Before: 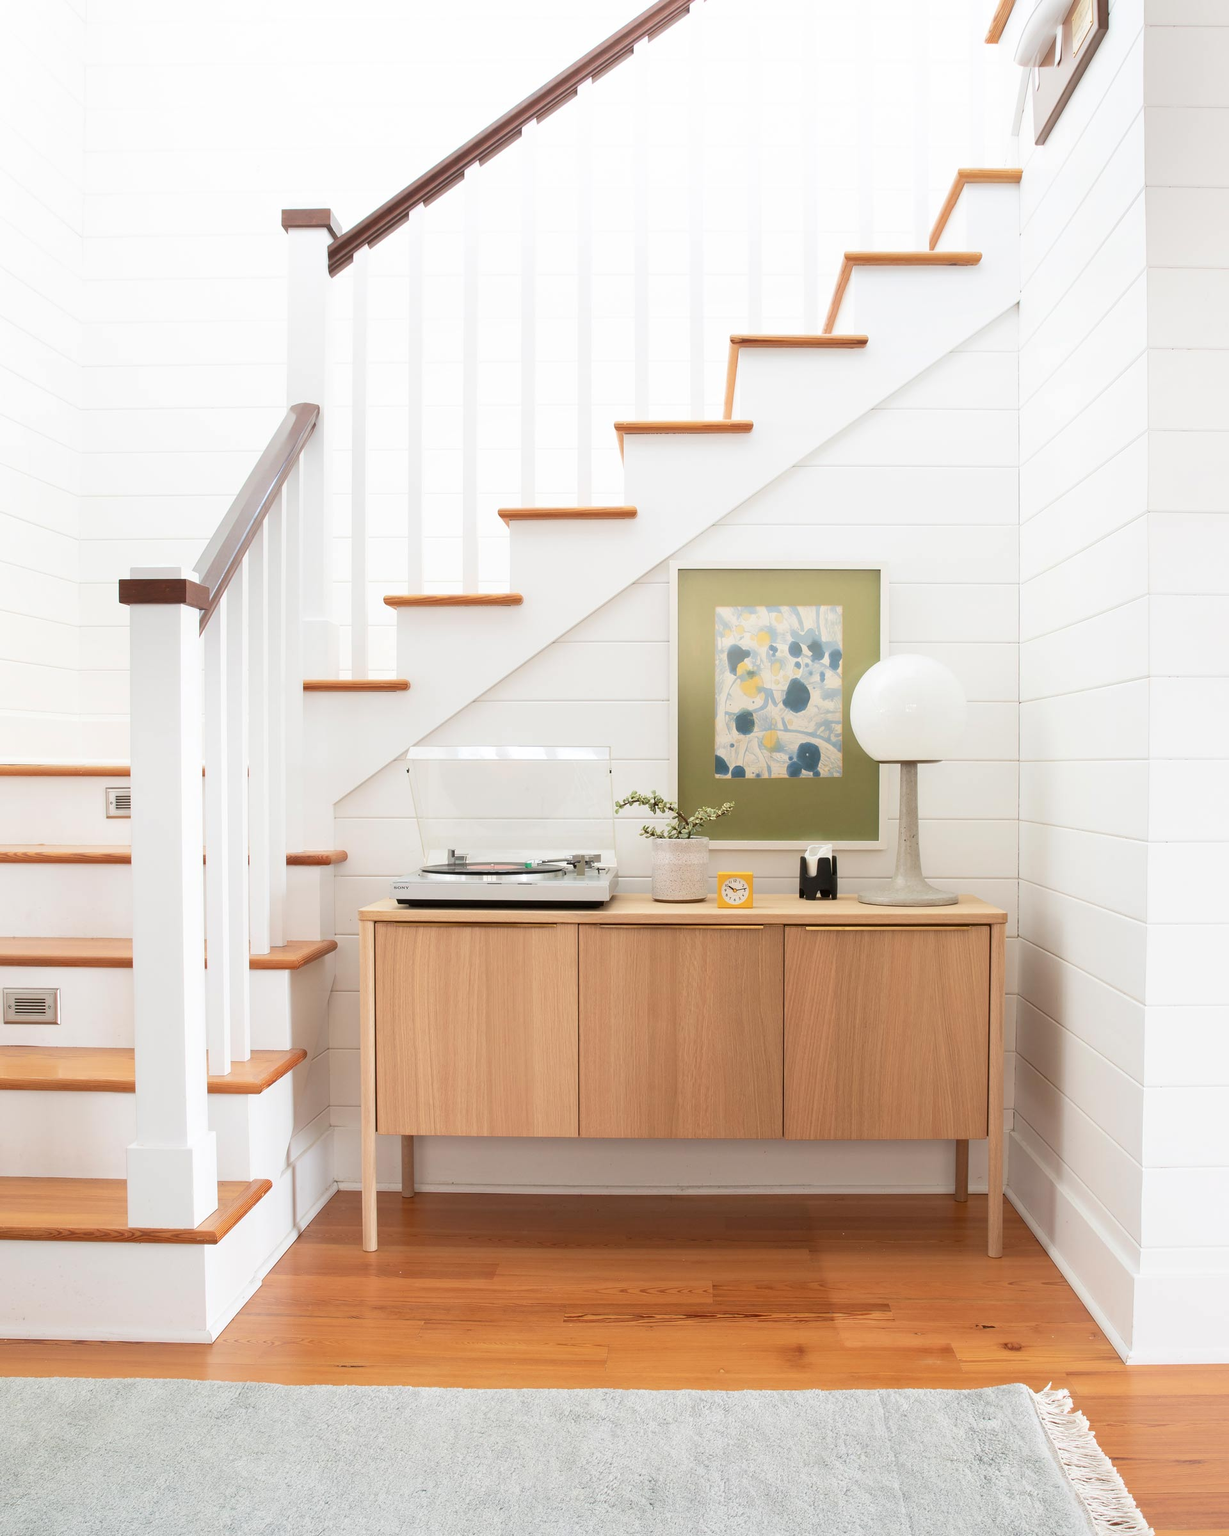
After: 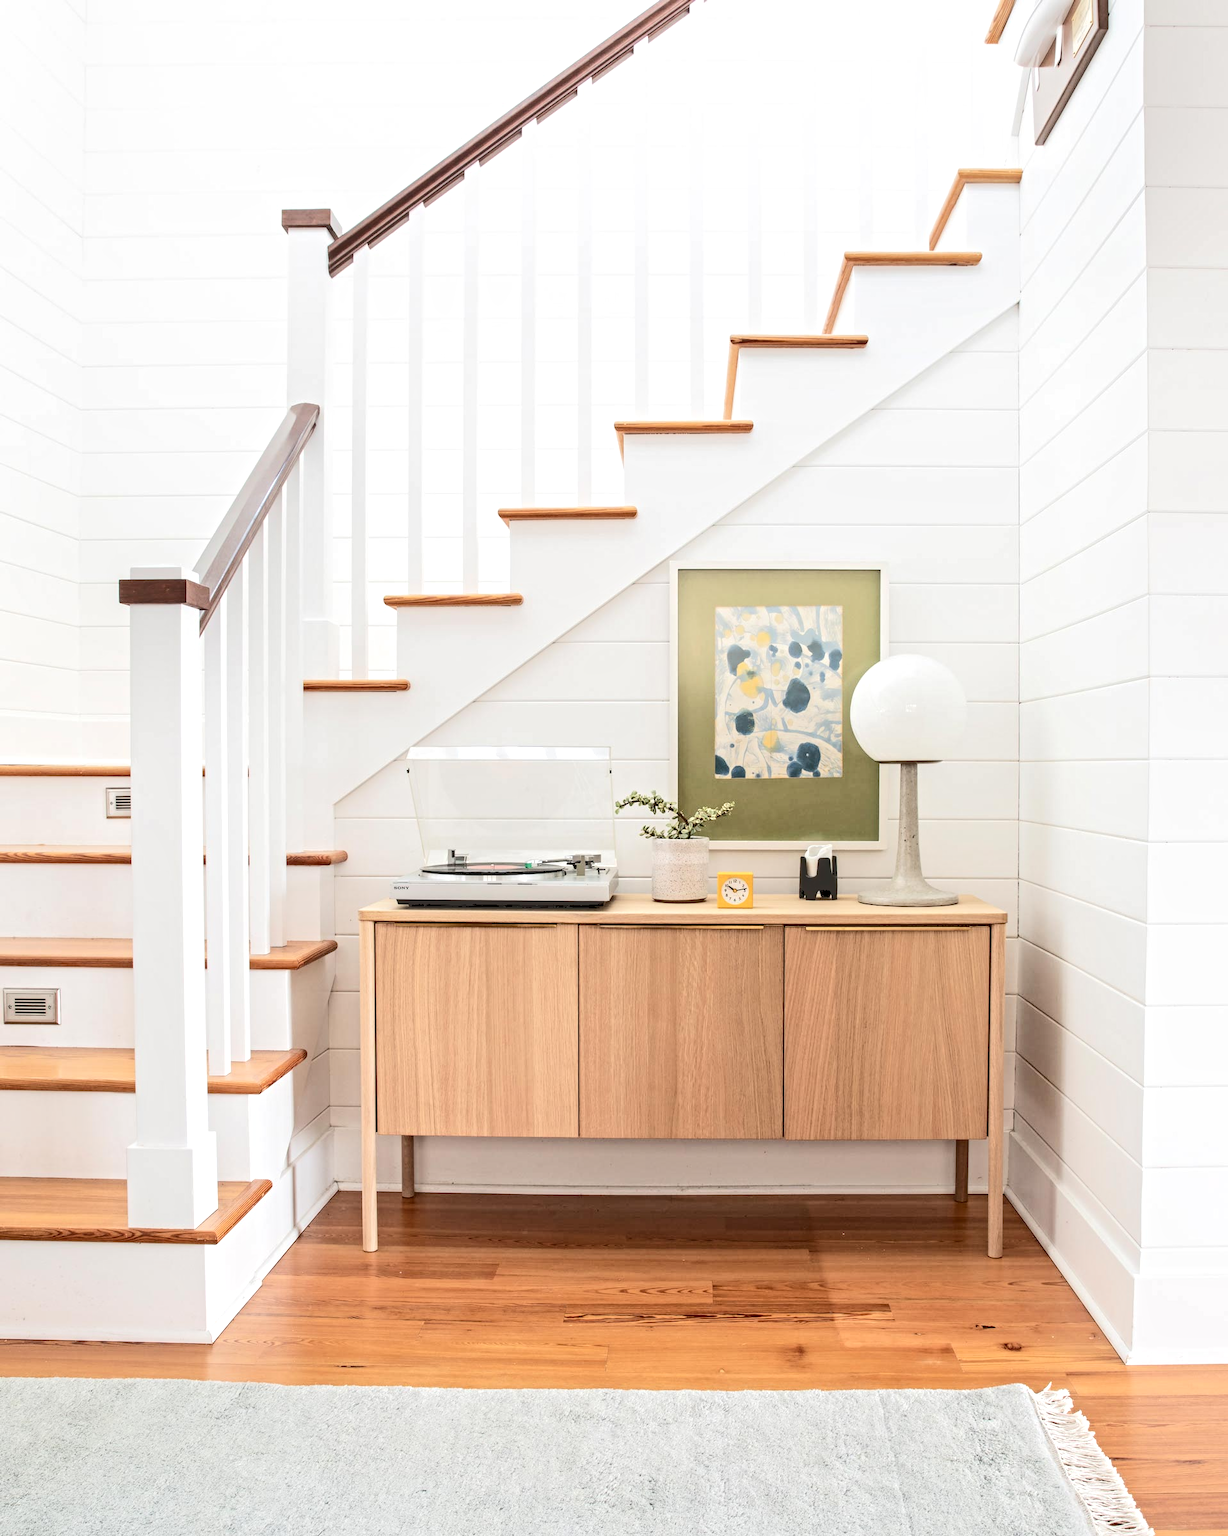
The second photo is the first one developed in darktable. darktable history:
local contrast: detail 130%
contrast equalizer: y [[0.5, 0.501, 0.525, 0.597, 0.58, 0.514], [0.5 ×6], [0.5 ×6], [0 ×6], [0 ×6]]
tone curve: curves: ch0 [(0, 0) (0.003, 0.178) (0.011, 0.177) (0.025, 0.177) (0.044, 0.178) (0.069, 0.178) (0.1, 0.18) (0.136, 0.183) (0.177, 0.199) (0.224, 0.227) (0.277, 0.278) (0.335, 0.357) (0.399, 0.449) (0.468, 0.546) (0.543, 0.65) (0.623, 0.724) (0.709, 0.804) (0.801, 0.868) (0.898, 0.921) (1, 1)], color space Lab, independent channels, preserve colors none
